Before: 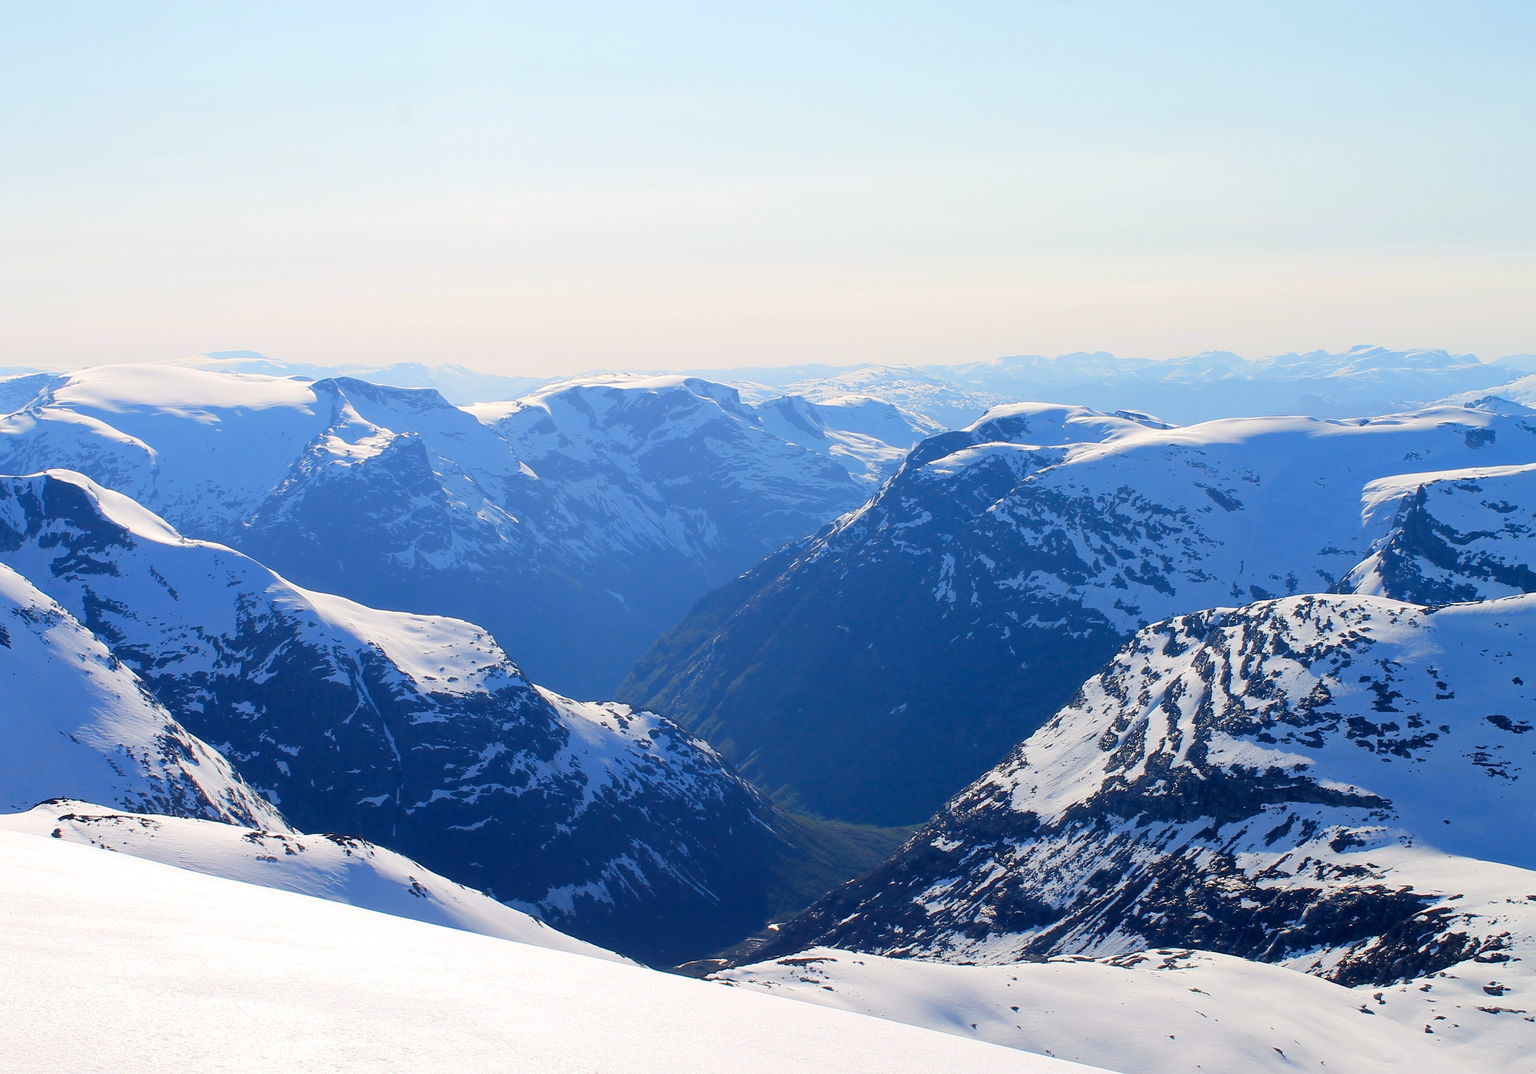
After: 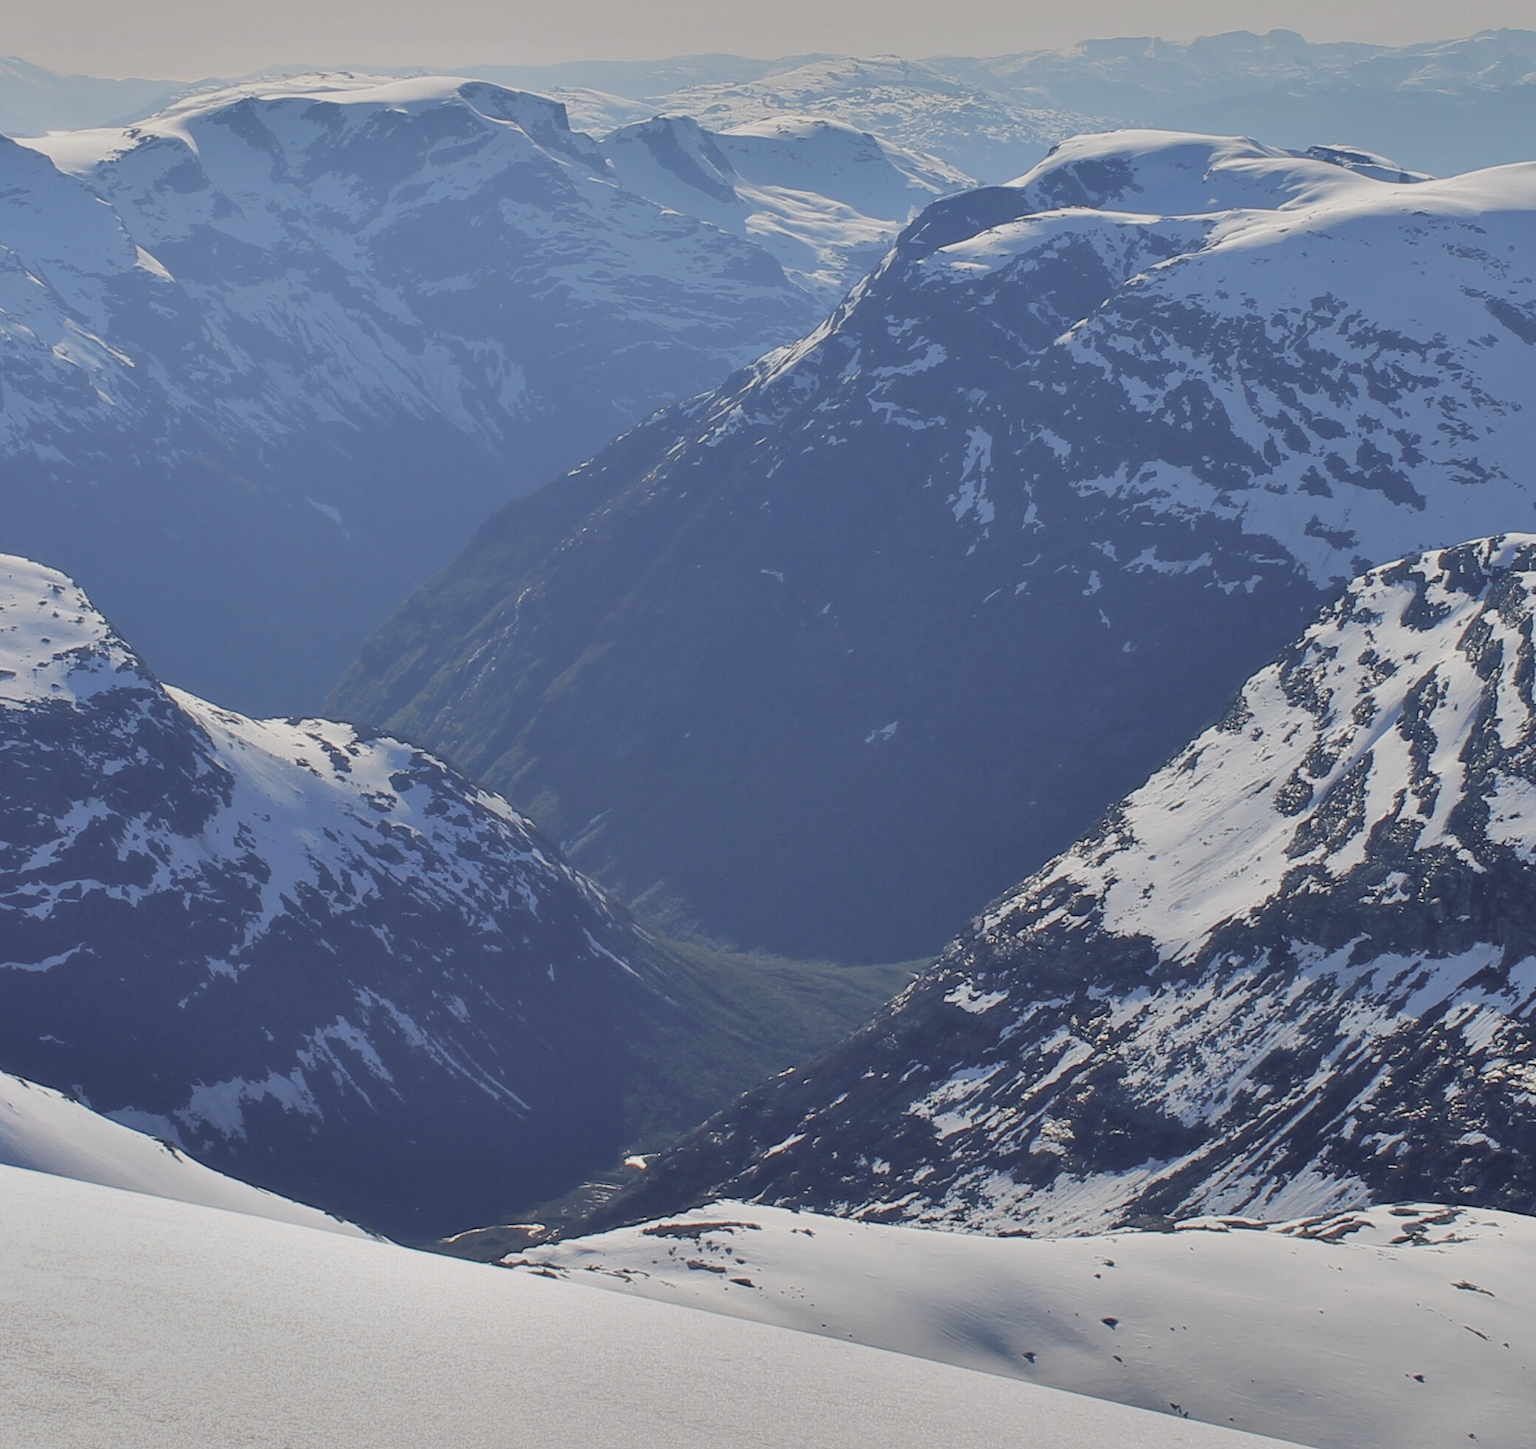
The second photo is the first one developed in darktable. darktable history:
shadows and highlights: radius 102.65, shadows 50.69, highlights -64.43, soften with gaussian
crop and rotate: left 29.325%, top 31.352%, right 19.815%
contrast brightness saturation: contrast -0.246, saturation -0.446
